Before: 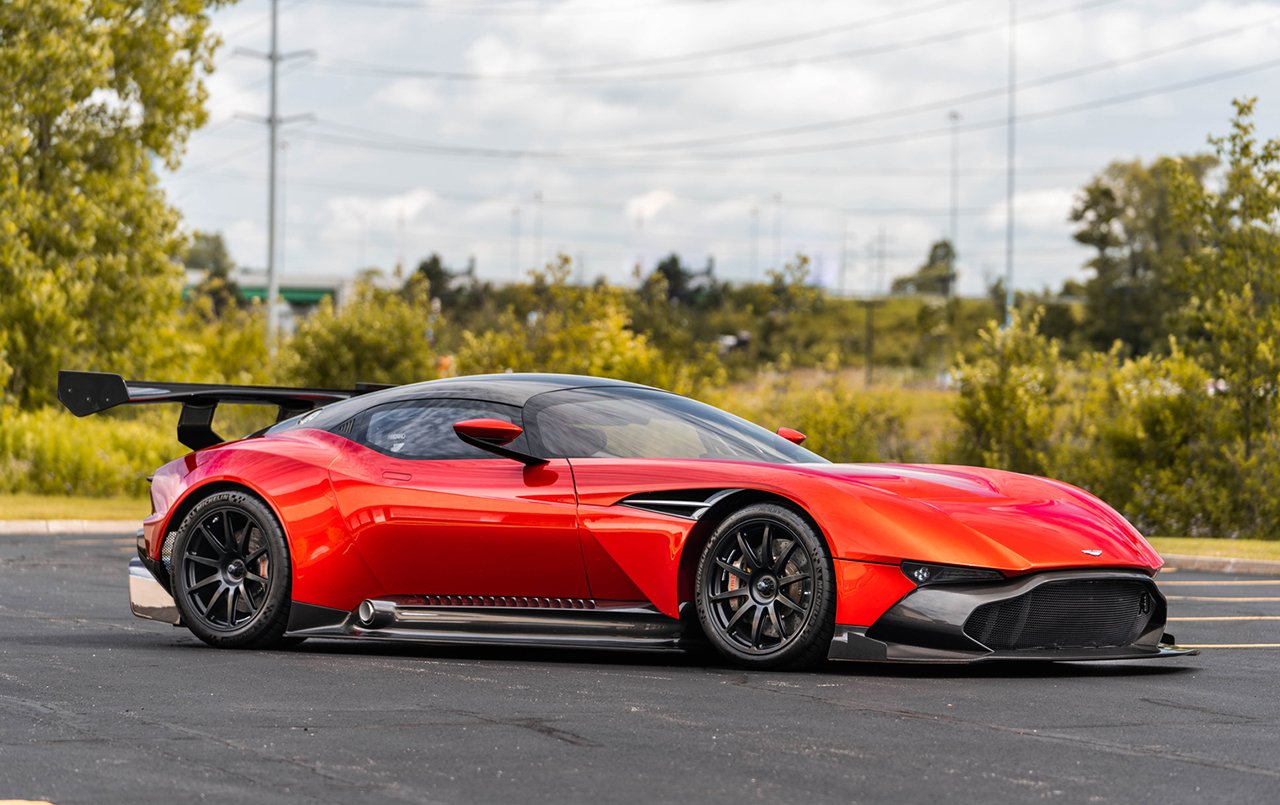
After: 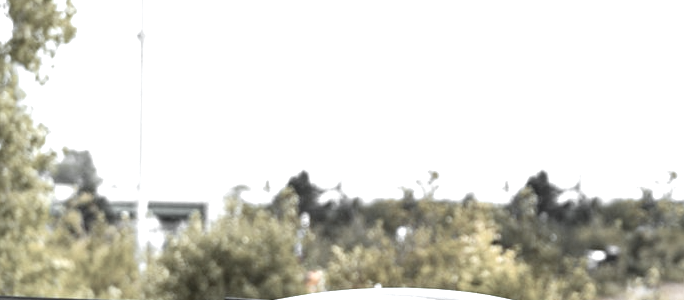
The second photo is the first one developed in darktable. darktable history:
color zones: curves: ch0 [(0, 0.613) (0.01, 0.613) (0.245, 0.448) (0.498, 0.529) (0.642, 0.665) (0.879, 0.777) (0.99, 0.613)]; ch1 [(0, 0.035) (0.121, 0.189) (0.259, 0.197) (0.415, 0.061) (0.589, 0.022) (0.732, 0.022) (0.857, 0.026) (0.991, 0.053)]
crop: left 10.237%, top 10.661%, right 36.281%, bottom 51.98%
color correction: highlights a* -8.71, highlights b* -23.14
exposure: black level correction 0, exposure 1 EV, compensate highlight preservation false
